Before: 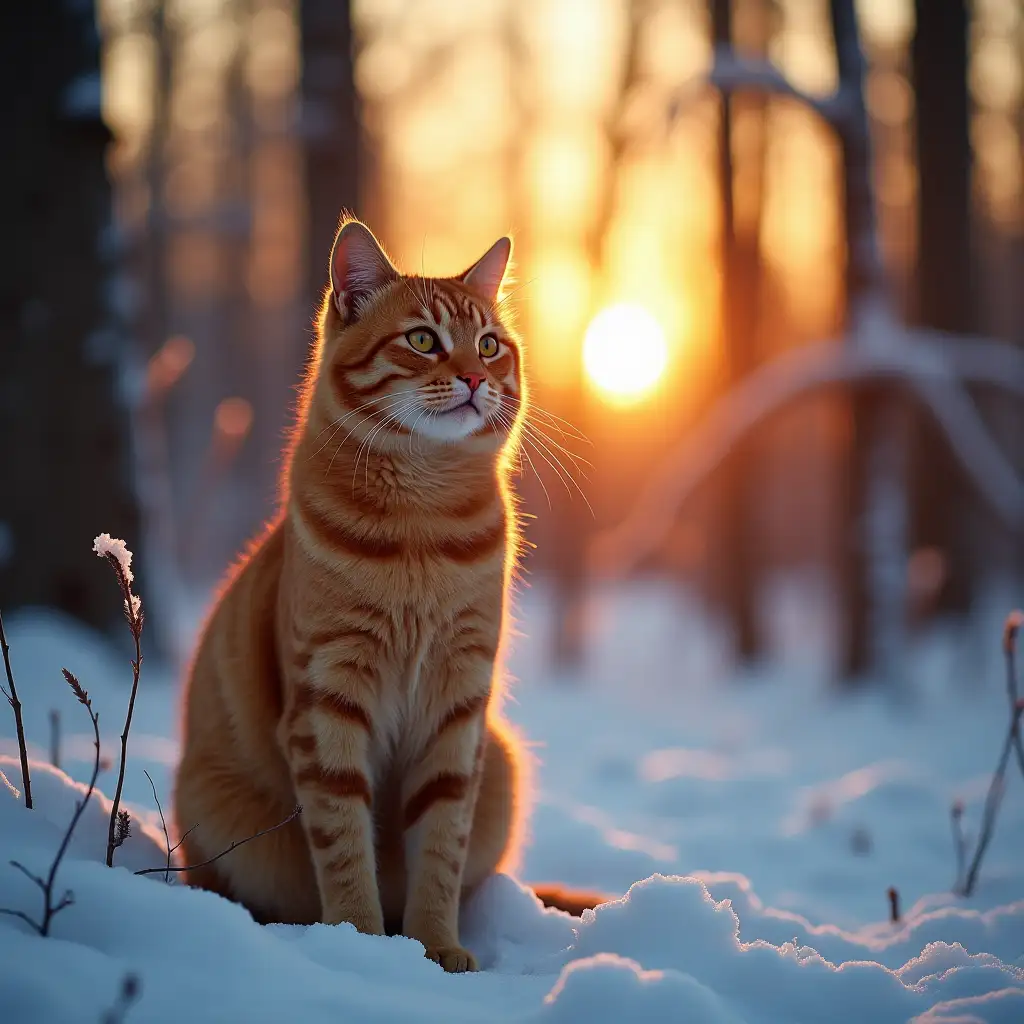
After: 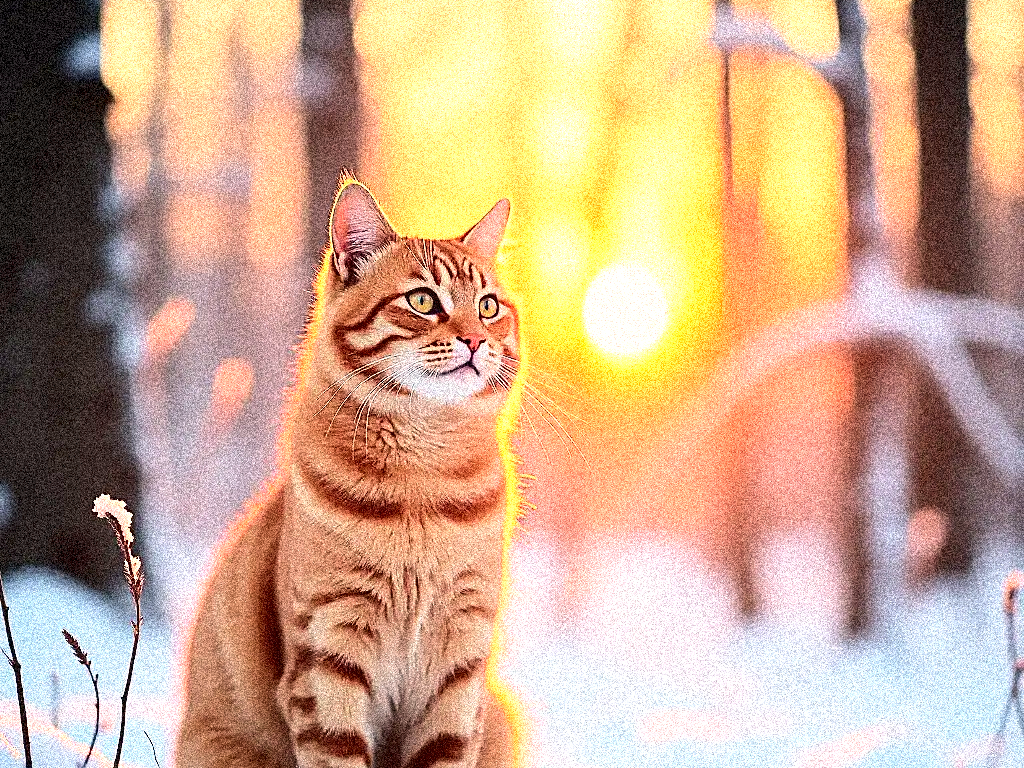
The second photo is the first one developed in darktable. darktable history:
white balance: red 1.127, blue 0.943
sharpen: on, module defaults
exposure: black level correction 0, exposure 1.45 EV, compensate exposure bias true, compensate highlight preservation false
grain: coarseness 3.75 ISO, strength 100%, mid-tones bias 0%
tone curve: curves: ch0 [(0, 0) (0.003, 0.001) (0.011, 0.004) (0.025, 0.009) (0.044, 0.016) (0.069, 0.025) (0.1, 0.036) (0.136, 0.059) (0.177, 0.103) (0.224, 0.175) (0.277, 0.274) (0.335, 0.395) (0.399, 0.52) (0.468, 0.635) (0.543, 0.733) (0.623, 0.817) (0.709, 0.888) (0.801, 0.93) (0.898, 0.964) (1, 1)], color space Lab, independent channels, preserve colors none
crop: top 3.857%, bottom 21.132%
